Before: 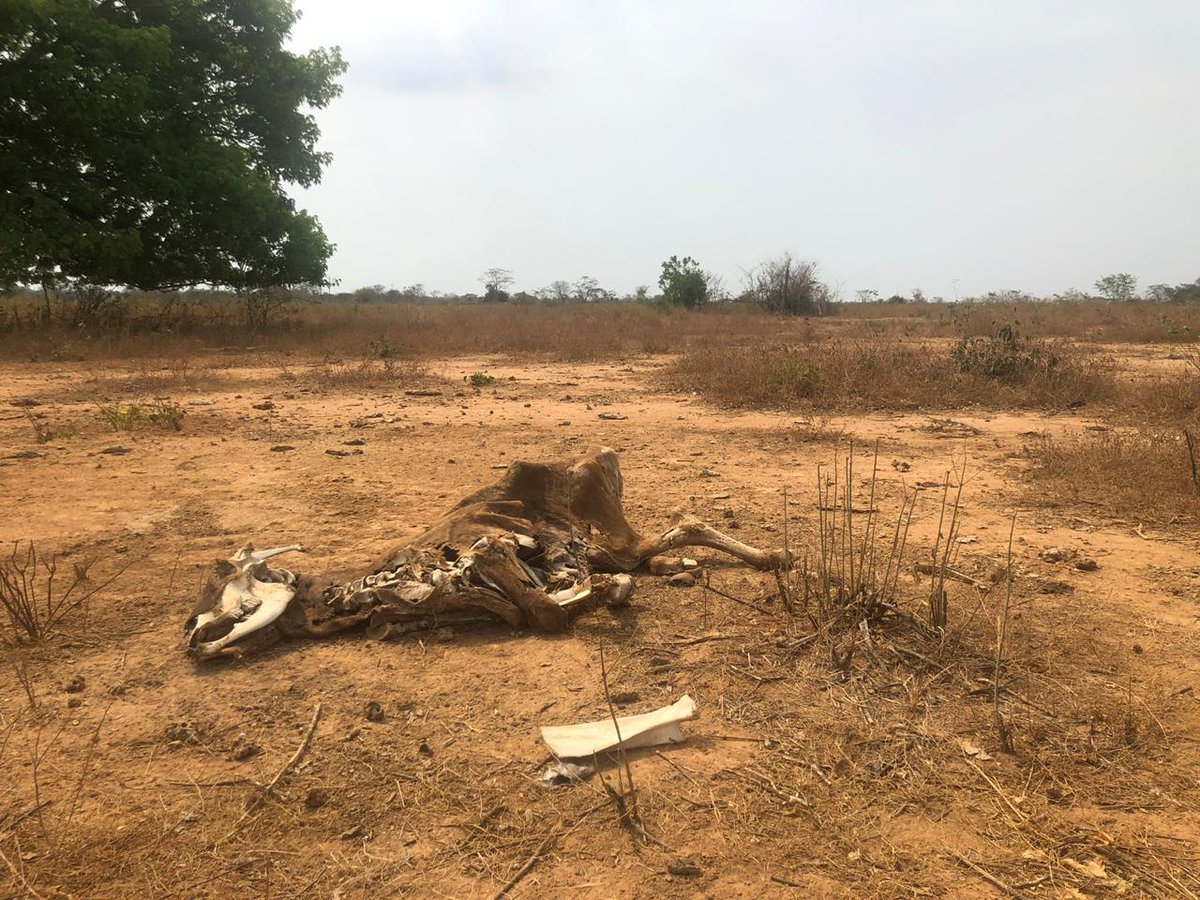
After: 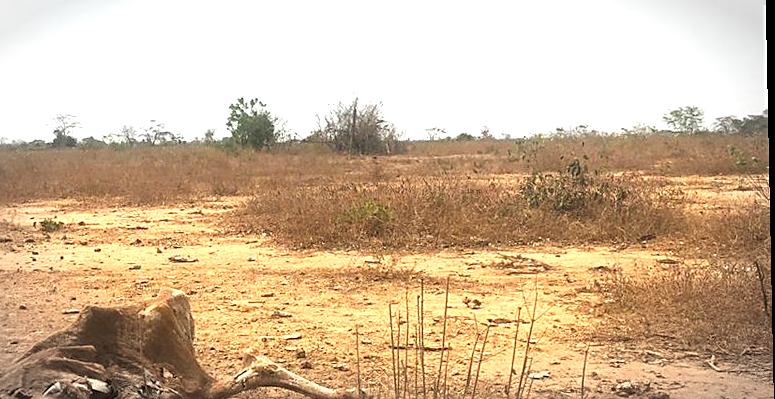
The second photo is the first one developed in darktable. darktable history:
crop: left 36.005%, top 18.293%, right 0.31%, bottom 38.444%
sharpen: on, module defaults
exposure: exposure 0.943 EV, compensate highlight preservation false
rotate and perspective: rotation -1.17°, automatic cropping off
vignetting: automatic ratio true
